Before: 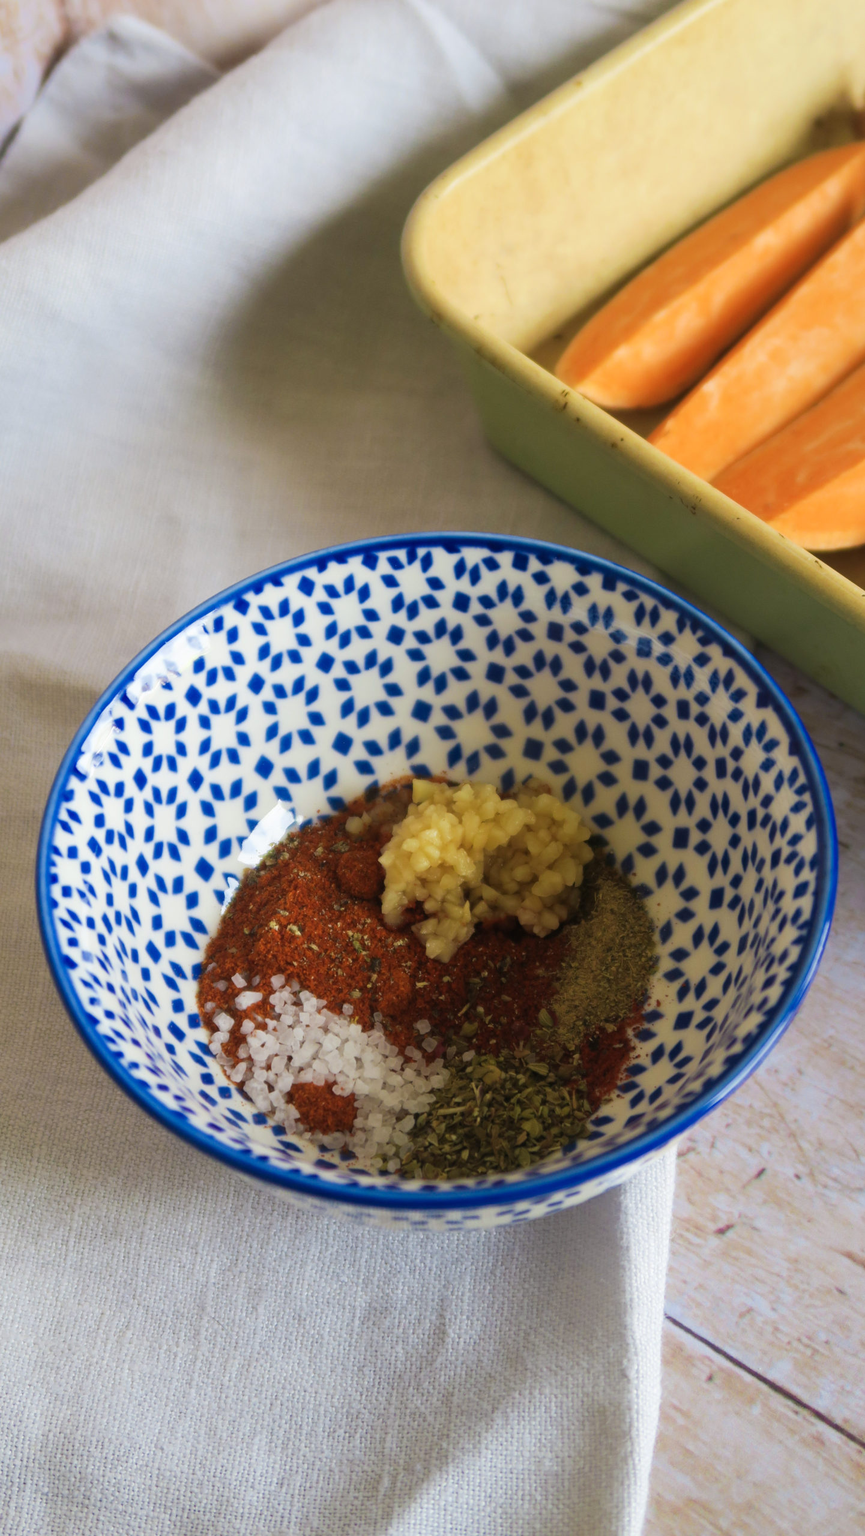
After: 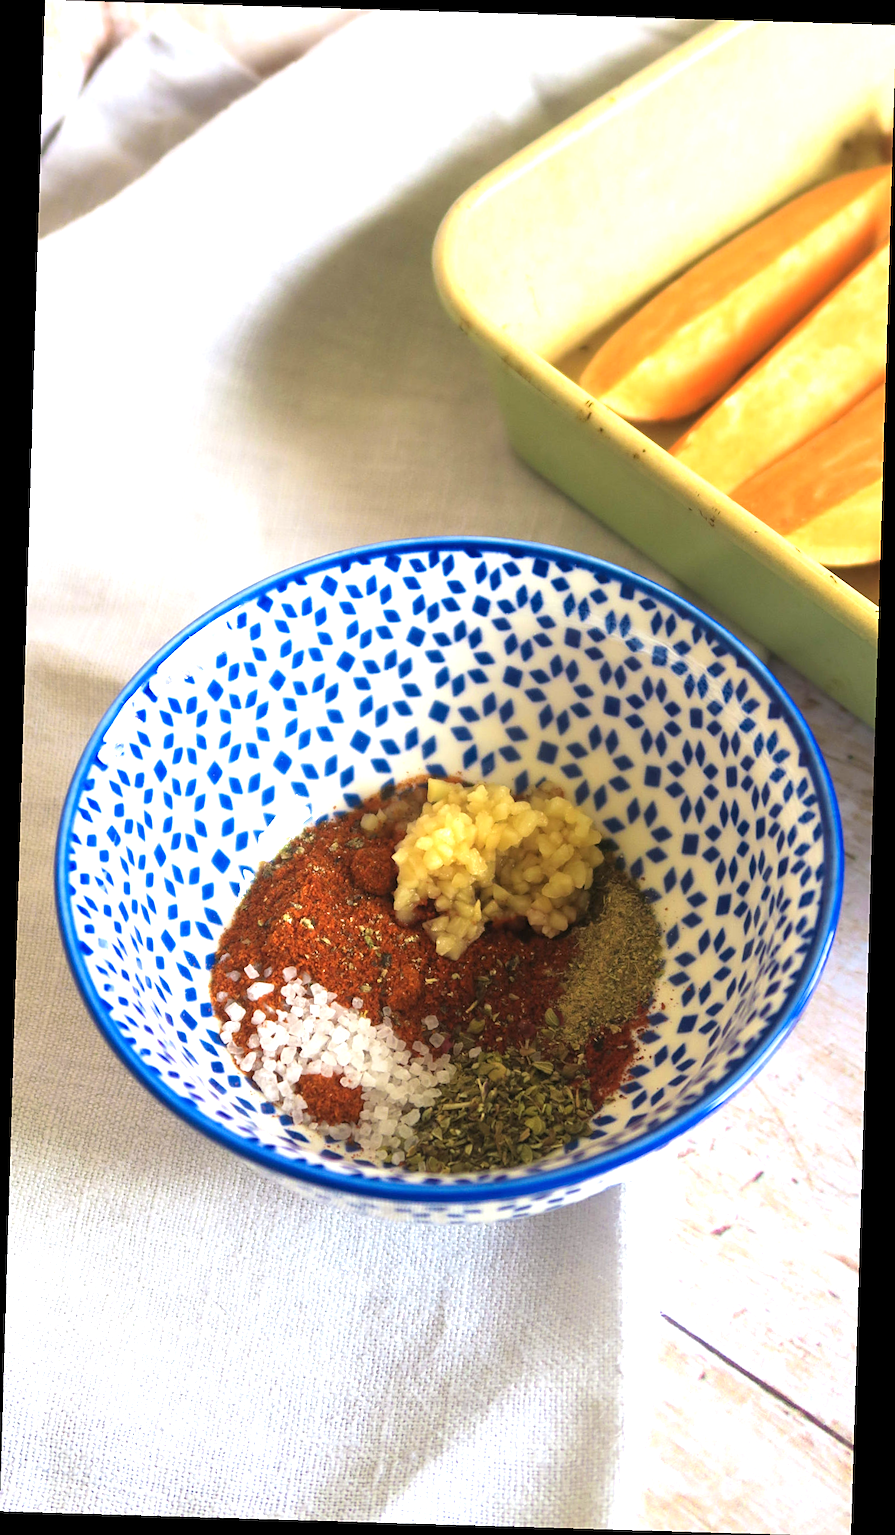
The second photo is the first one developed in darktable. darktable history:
rotate and perspective: rotation 1.72°, automatic cropping off
sharpen: on, module defaults
exposure: exposure 1.2 EV, compensate highlight preservation false
